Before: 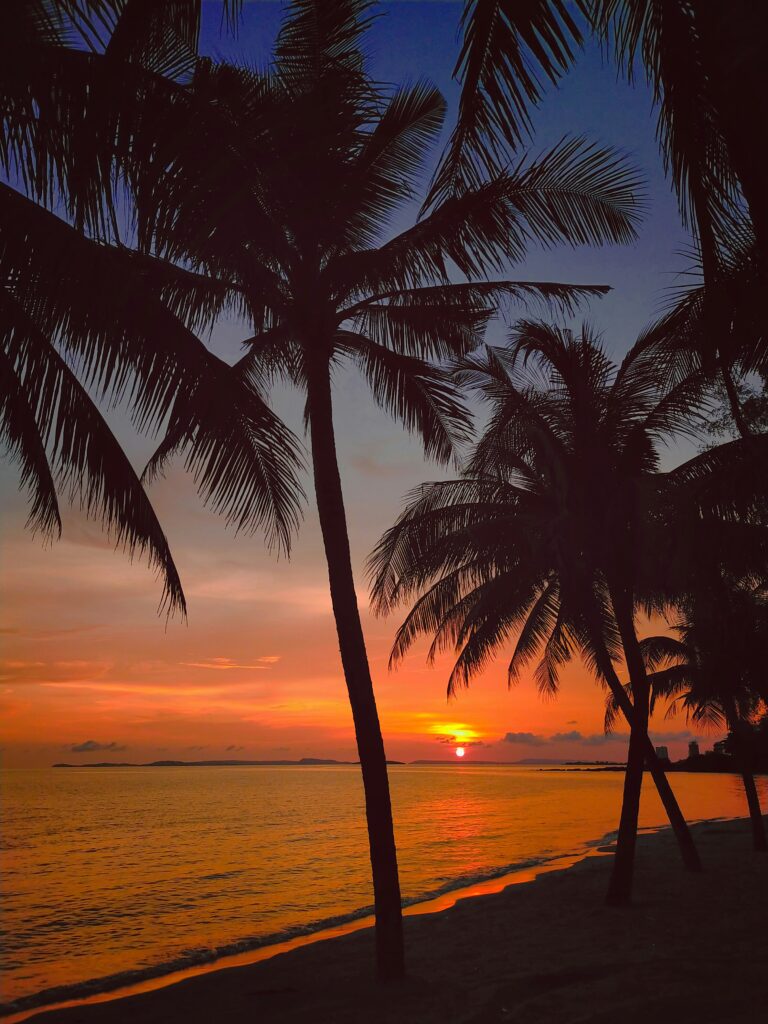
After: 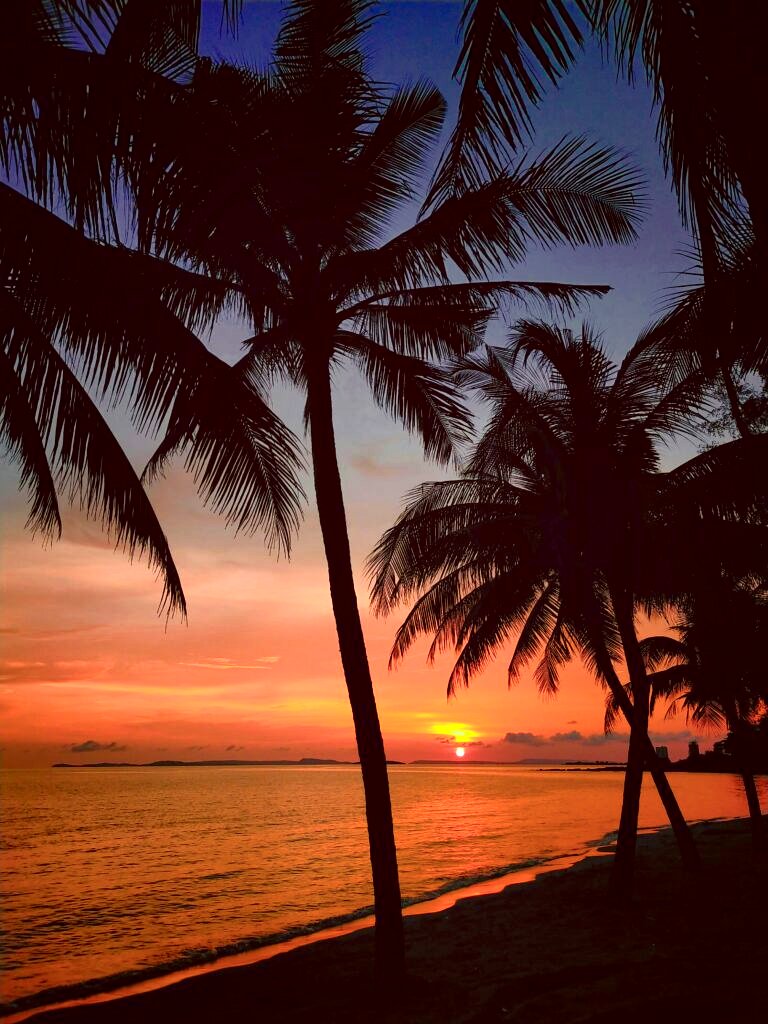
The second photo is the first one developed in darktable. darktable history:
tone curve: curves: ch0 [(0, 0.013) (0.054, 0.018) (0.205, 0.191) (0.289, 0.292) (0.39, 0.424) (0.493, 0.551) (0.647, 0.752) (0.796, 0.887) (1, 0.998)]; ch1 [(0, 0) (0.371, 0.339) (0.477, 0.452) (0.494, 0.495) (0.501, 0.501) (0.51, 0.516) (0.54, 0.557) (0.572, 0.605) (0.66, 0.701) (0.783, 0.804) (1, 1)]; ch2 [(0, 0) (0.32, 0.281) (0.403, 0.399) (0.441, 0.428) (0.47, 0.469) (0.498, 0.496) (0.524, 0.543) (0.551, 0.579) (0.633, 0.665) (0.7, 0.711) (1, 1)], color space Lab, independent channels, preserve colors none
local contrast: mode bilateral grid, contrast 19, coarseness 50, detail 120%, midtone range 0.2
color balance rgb: perceptual saturation grading › global saturation 0.462%, perceptual brilliance grading › highlights 11.346%
